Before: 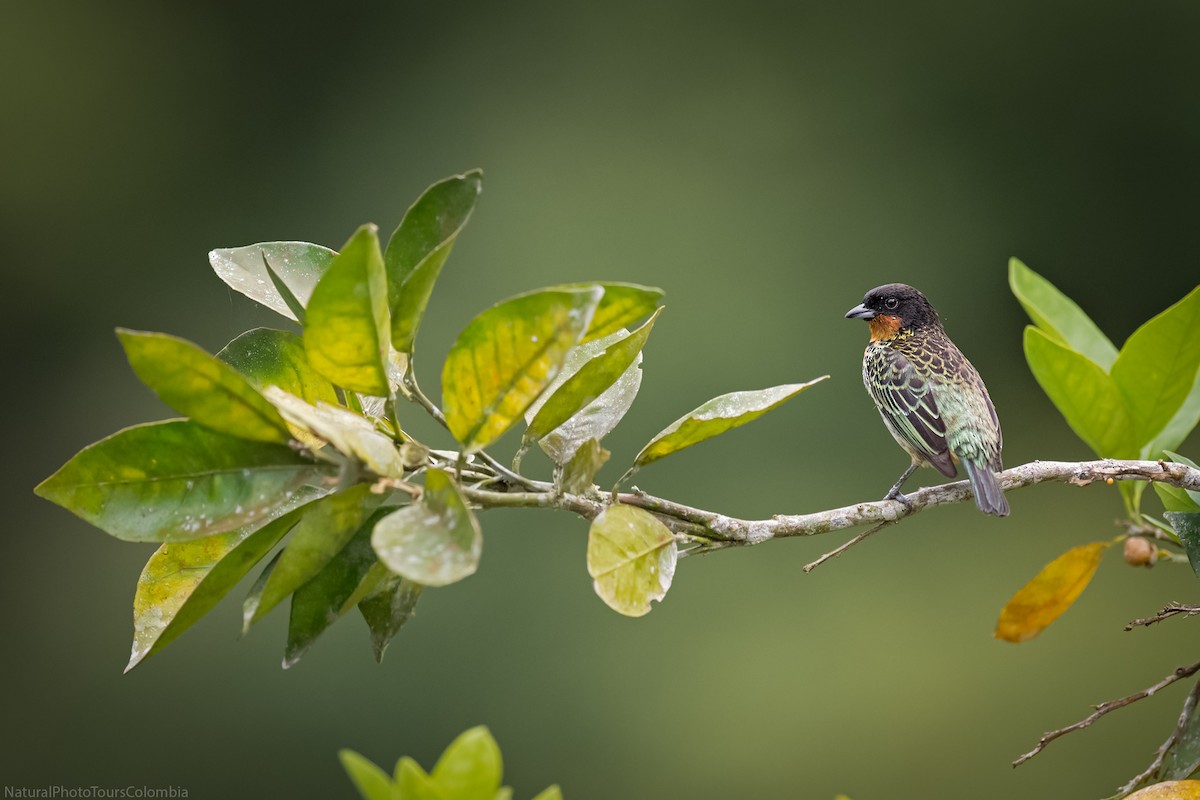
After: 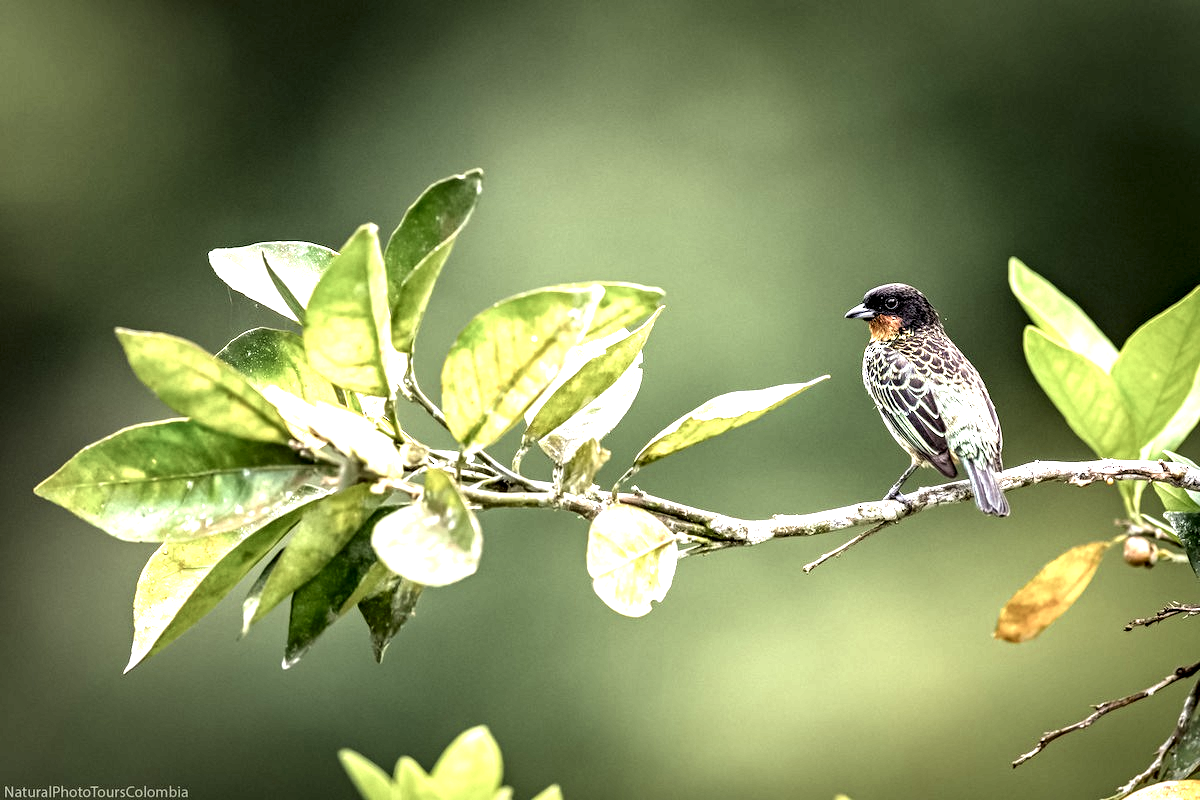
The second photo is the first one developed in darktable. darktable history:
exposure: black level correction -0.001, exposure 1.111 EV, compensate exposure bias true, compensate highlight preservation false
color calibration: illuminant same as pipeline (D50), adaptation none (bypass), x 0.331, y 0.333, temperature 5006.27 K, gamut compression 2.99
local contrast: shadows 188%, detail 223%
